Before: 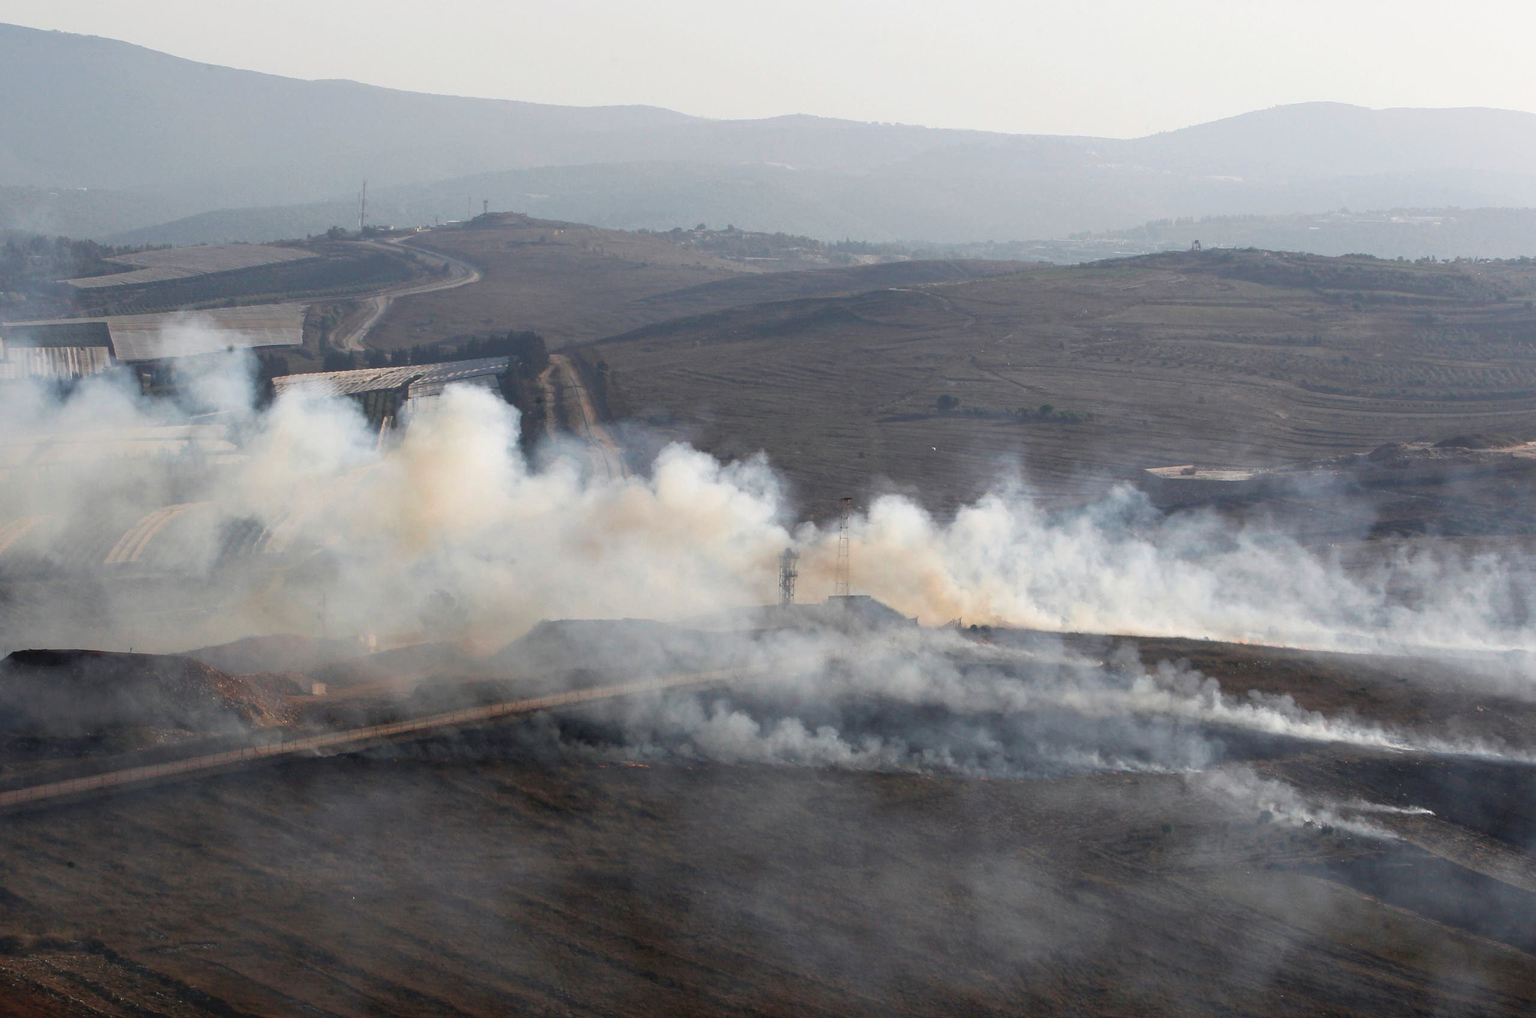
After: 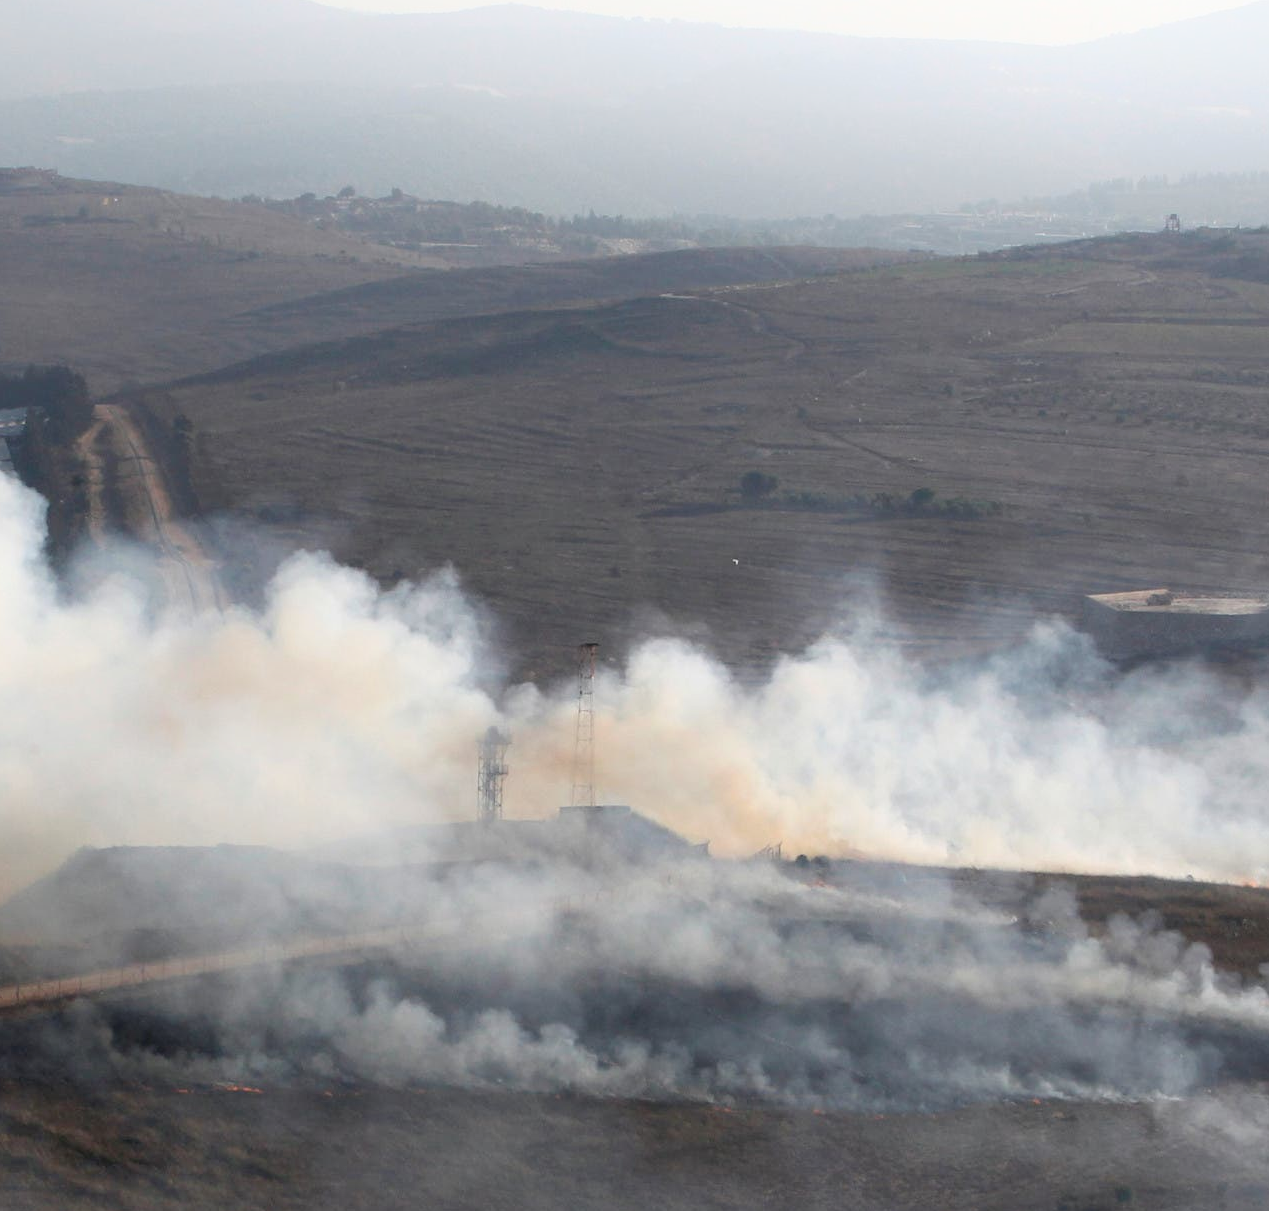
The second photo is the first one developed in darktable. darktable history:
shadows and highlights: highlights 70.7, soften with gaussian
crop: left 32.075%, top 10.976%, right 18.355%, bottom 17.596%
